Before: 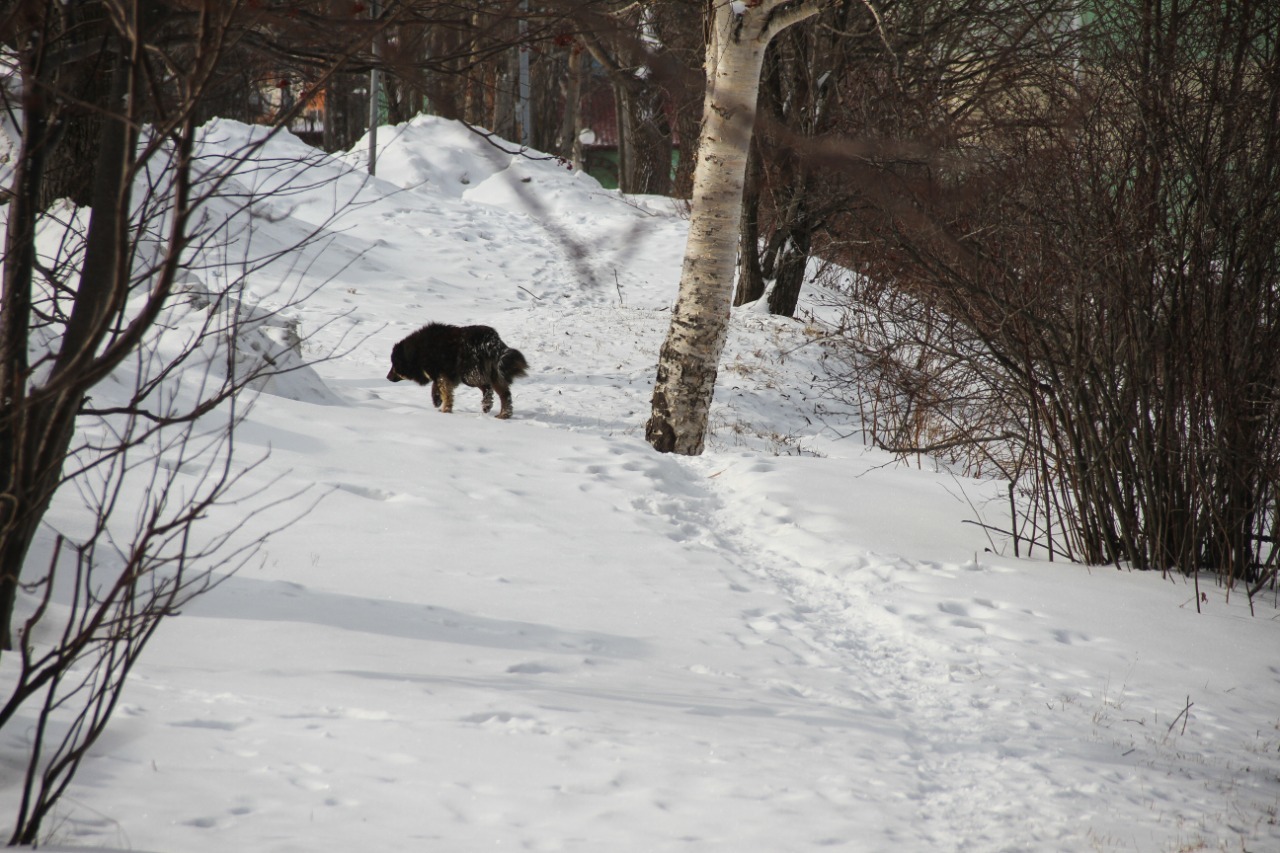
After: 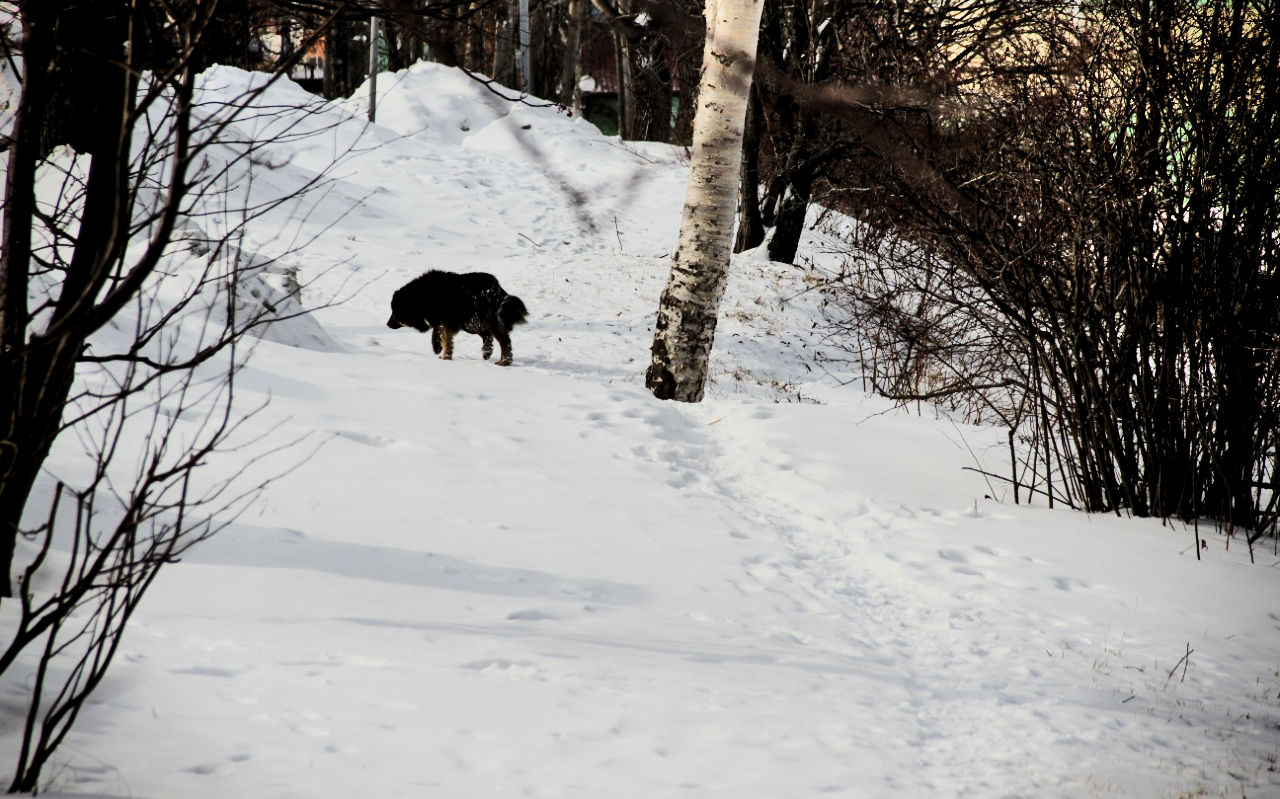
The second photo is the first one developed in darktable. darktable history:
crop and rotate: top 6.25%
levels: levels [0.016, 0.484, 0.953]
shadows and highlights: shadows 75, highlights -25, soften with gaussian
contrast brightness saturation: contrast 0.28
vignetting: fall-off start 88.53%, fall-off radius 44.2%, saturation 0.376, width/height ratio 1.161
filmic rgb: black relative exposure -6.15 EV, white relative exposure 6.96 EV, hardness 2.23, color science v6 (2022)
